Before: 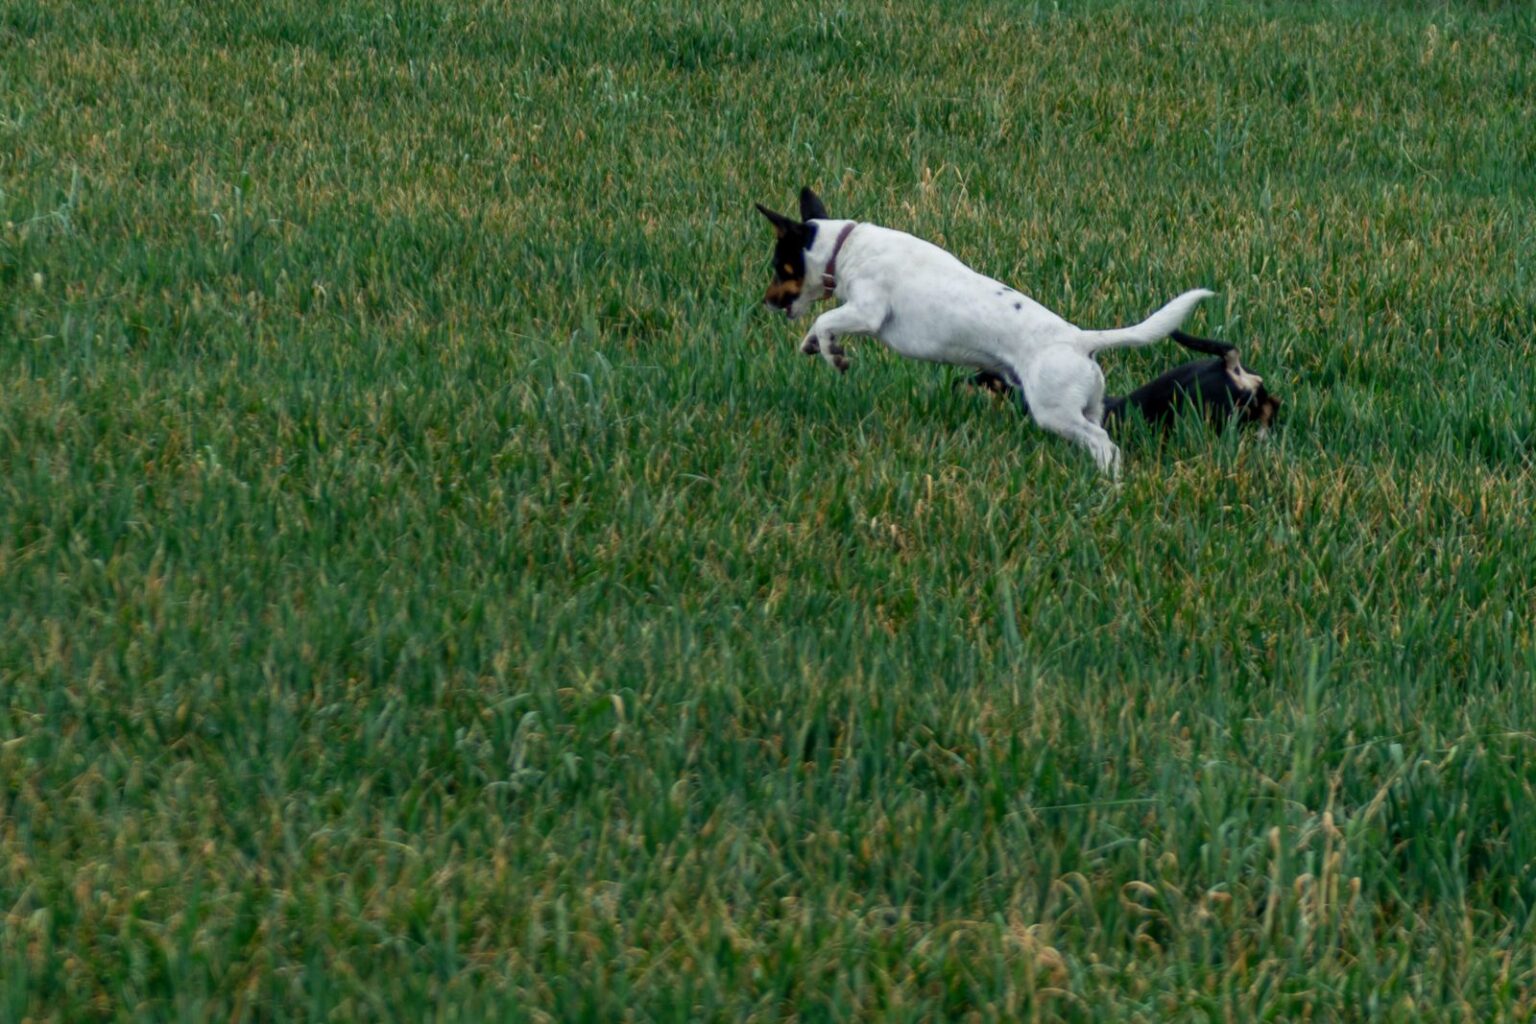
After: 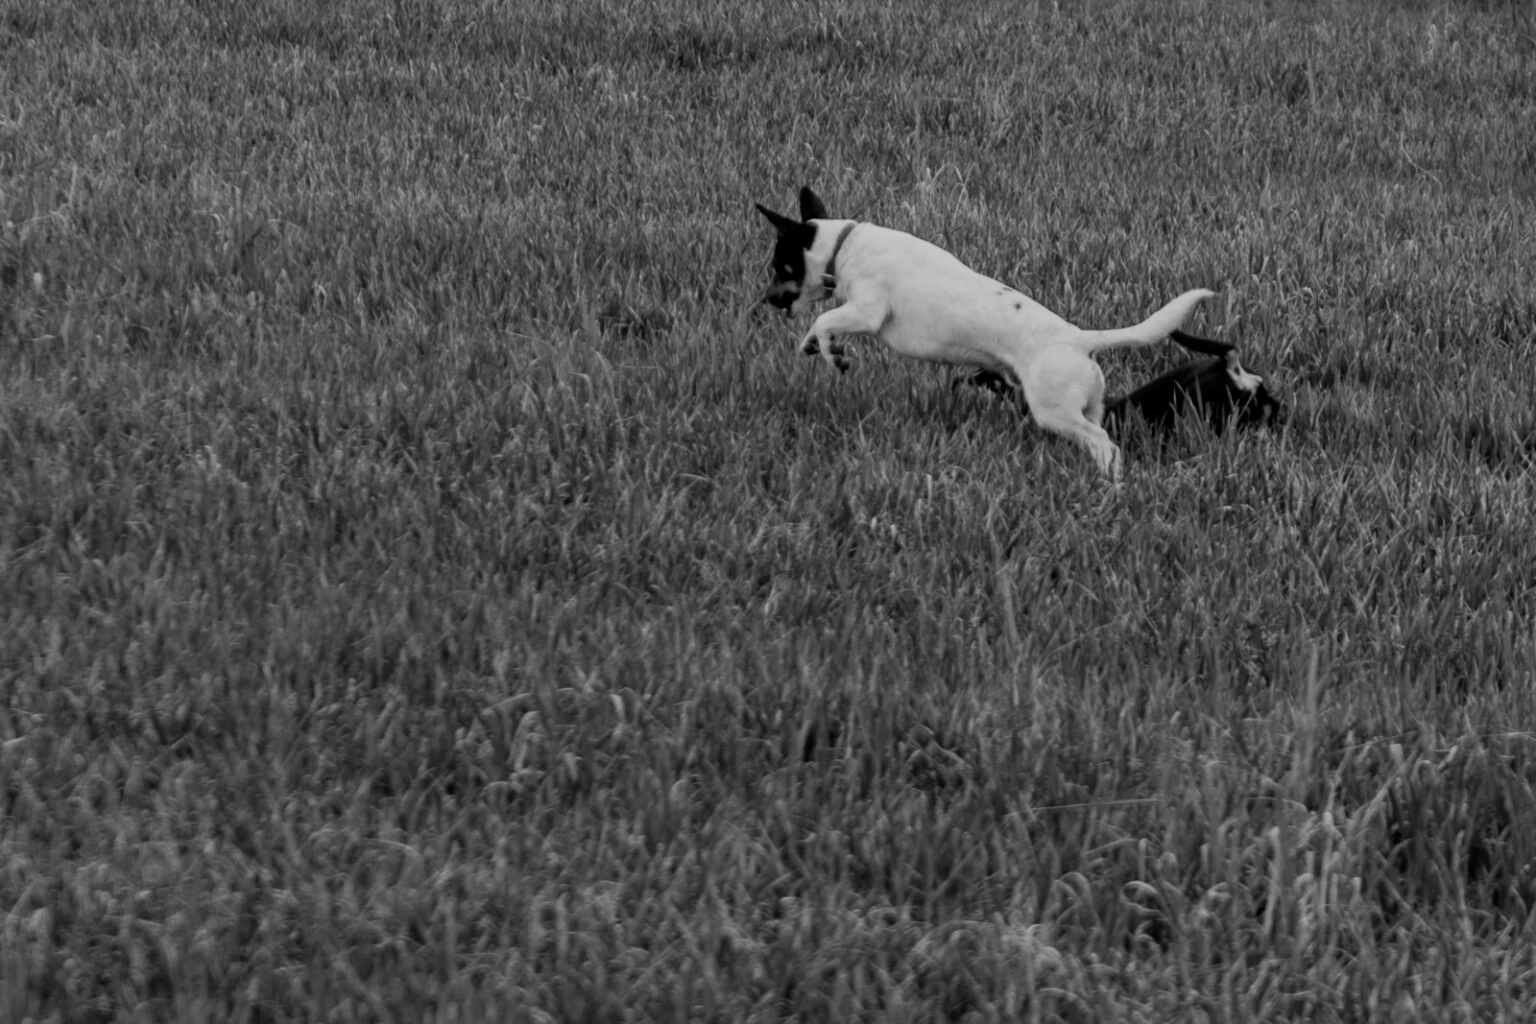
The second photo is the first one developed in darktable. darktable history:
filmic rgb: black relative exposure -7.65 EV, white relative exposure 4.56 EV, hardness 3.61, color science v6 (2022)
monochrome: a 32, b 64, size 2.3
